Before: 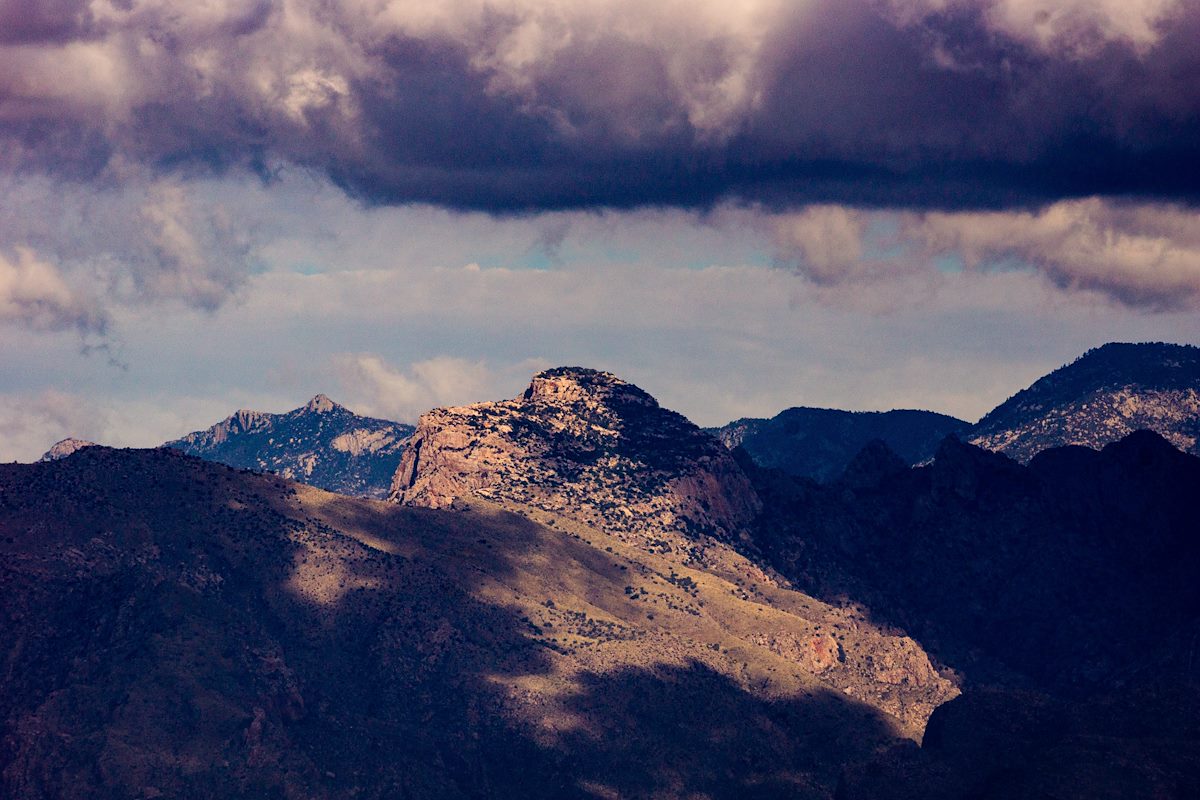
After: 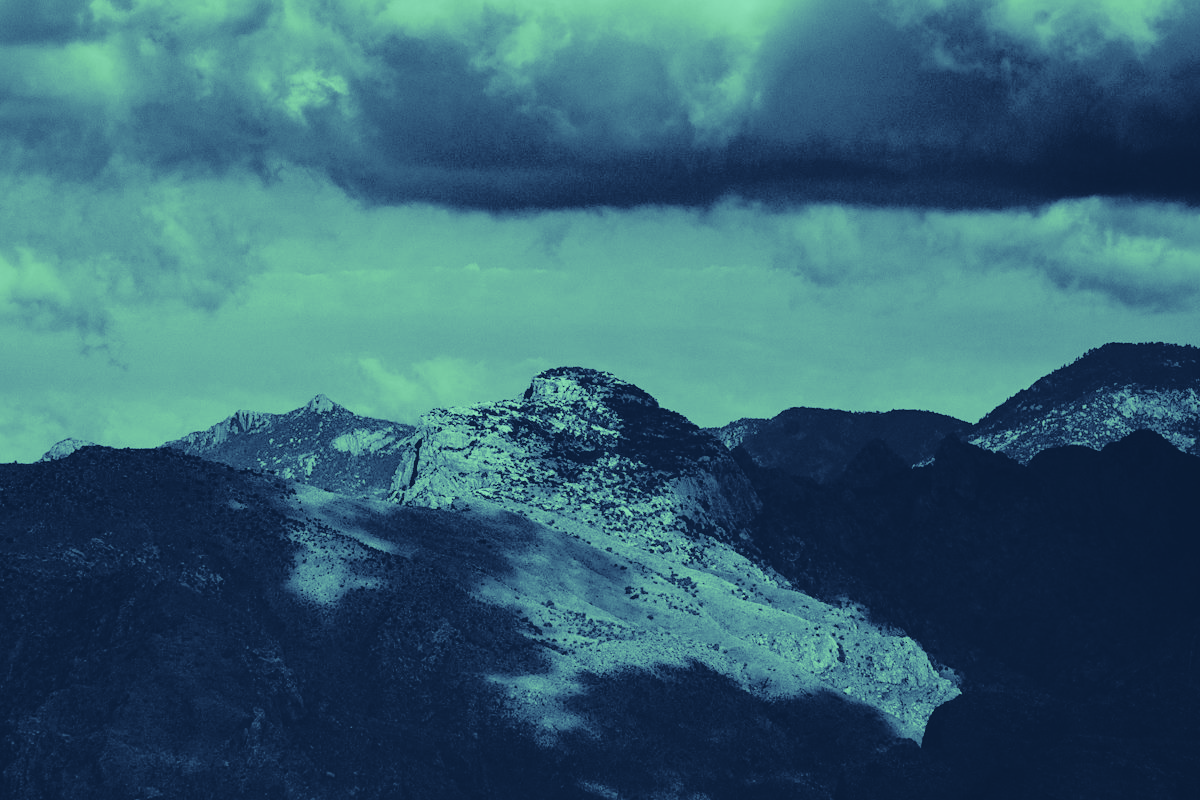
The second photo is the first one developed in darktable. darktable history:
exposure: black level correction 0.031, exposure 0.304 EV, compensate highlight preservation false
colorize: hue 147.6°, saturation 65%, lightness 21.64%
split-toning: shadows › hue 242.67°, shadows › saturation 0.733, highlights › hue 45.33°, highlights › saturation 0.667, balance -53.304, compress 21.15%
